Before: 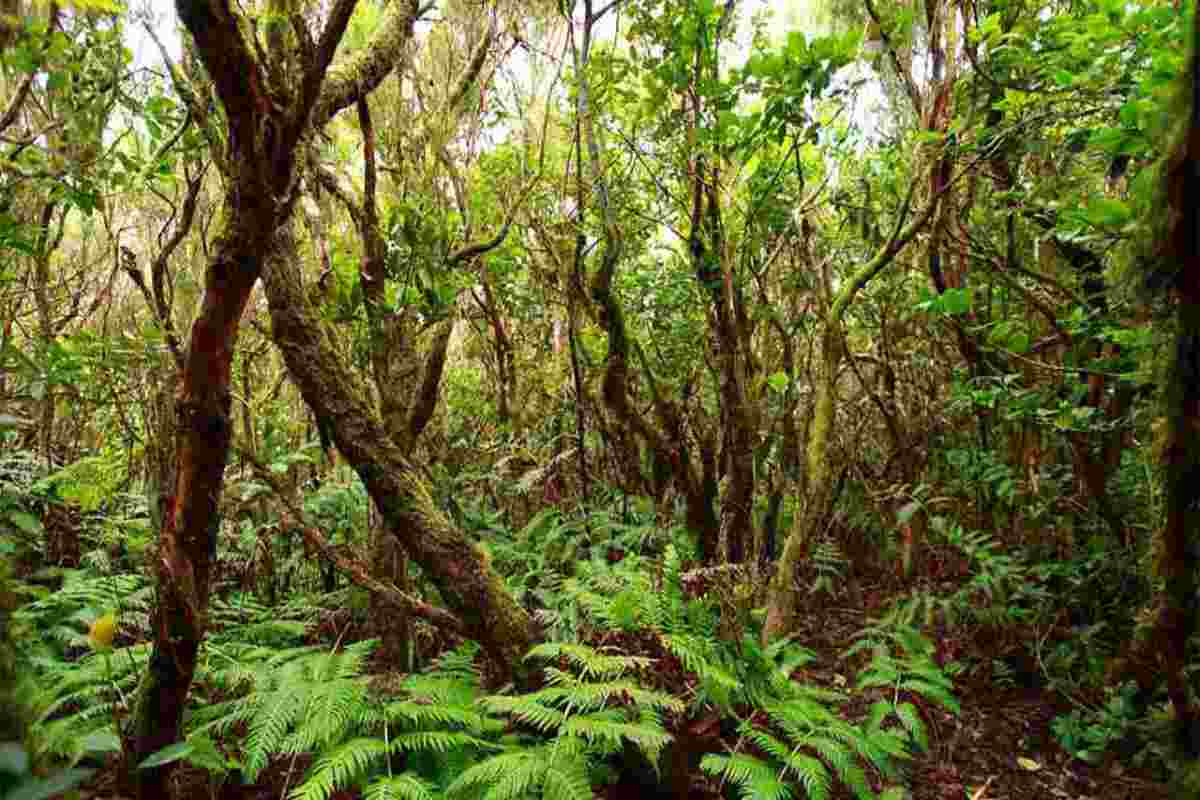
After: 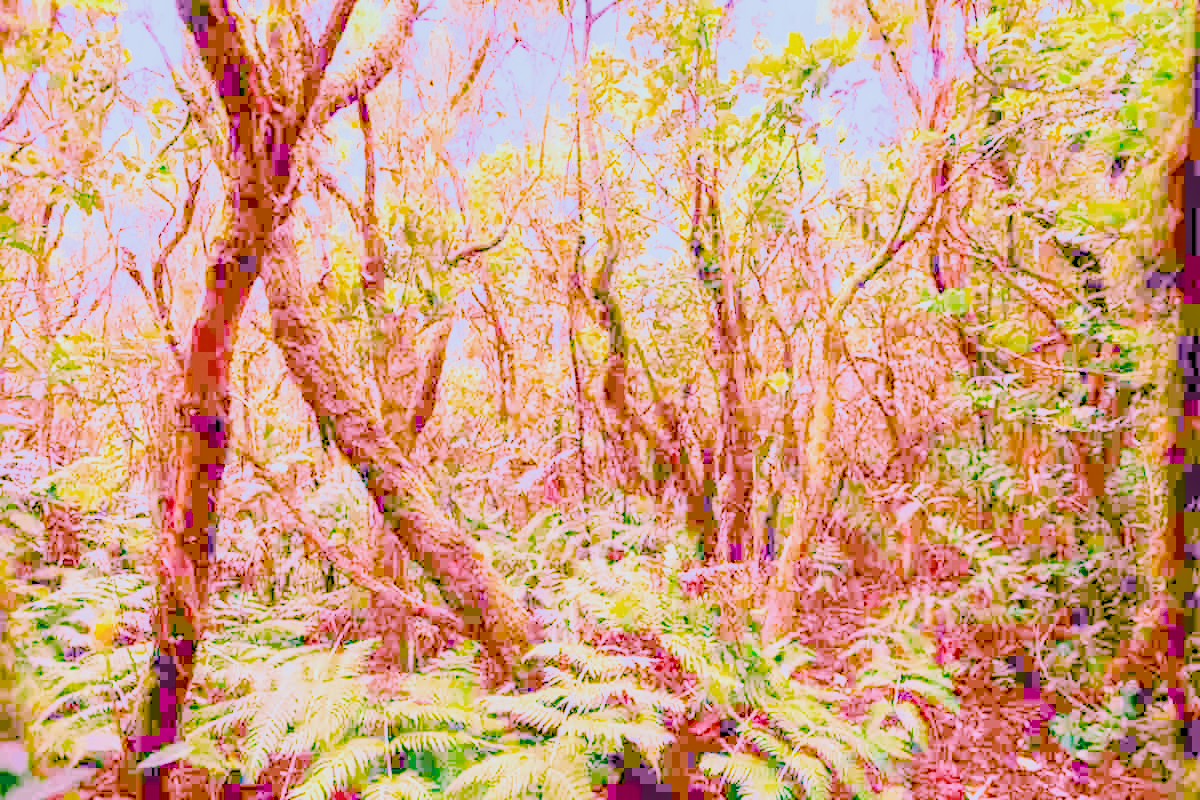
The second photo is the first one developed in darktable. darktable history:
local contrast: on, module defaults
color calibration: x 0.38, y 0.39, temperature 4086.04 K
denoise (profiled): preserve shadows 1.52, scattering 0.002, a [-1, 0, 0], compensate highlight preservation false
exposure: black level correction 0, exposure 0.7 EV, compensate exposure bias true, compensate highlight preservation false
filmic rgb: black relative exposure -6.82 EV, white relative exposure 5.89 EV, hardness 2.71
haze removal: compatibility mode true, adaptive false
highlight reconstruction: on, module defaults
lens correction: scale 1, crop 1, focal 35, aperture 9, distance 1000, camera "Canon EOS RP", lens "Canon RF 35mm F1.8 MACRO IS STM"
white balance: red 2.229, blue 1.46
velvia: on, module defaults
color balance rgb: perceptual saturation grading › global saturation 45%, perceptual saturation grading › highlights -25%, perceptual saturation grading › shadows 50%, perceptual brilliance grading › global brilliance 3%, global vibrance 3%
